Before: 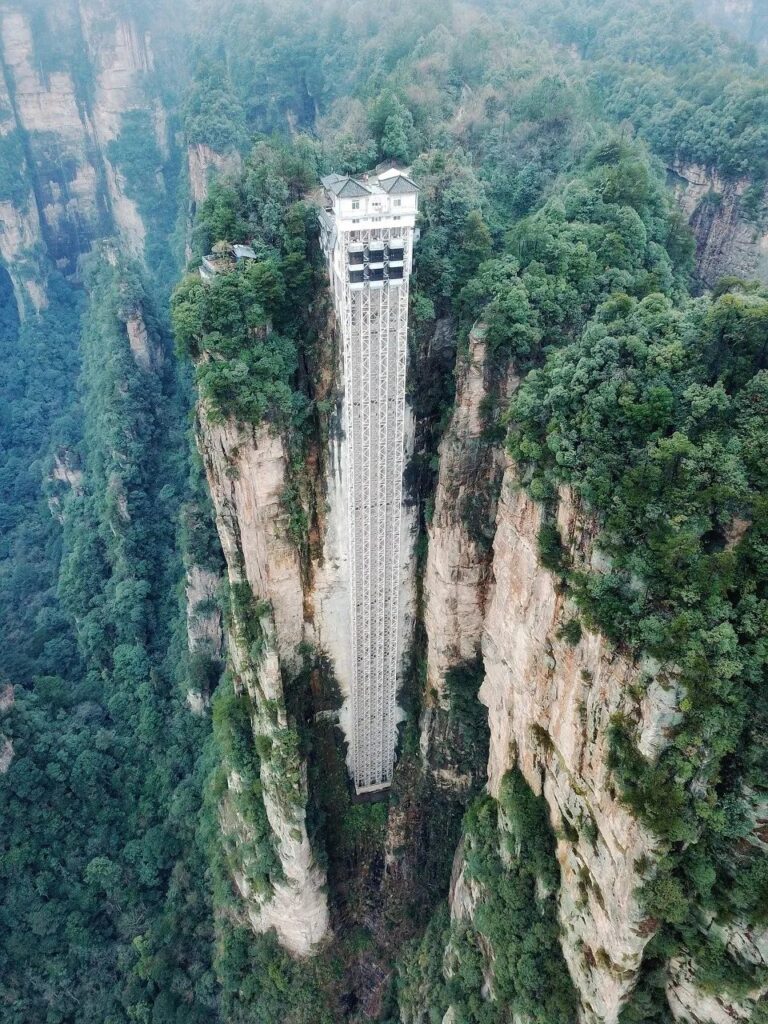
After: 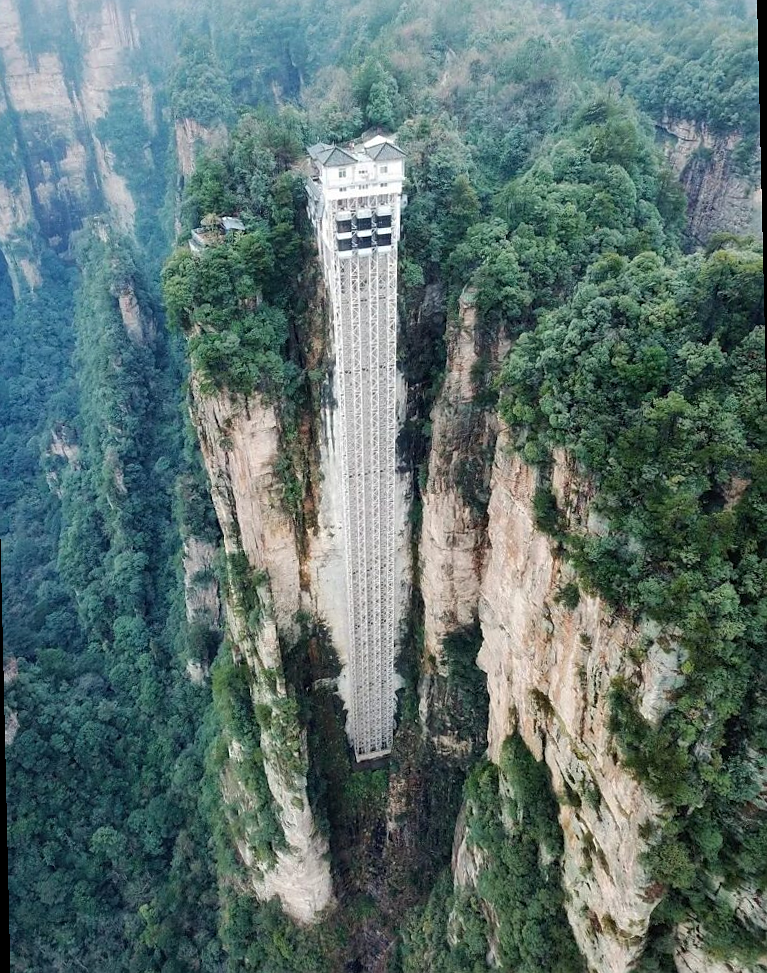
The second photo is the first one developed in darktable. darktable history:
sharpen: radius 1.559, amount 0.373, threshold 1.271
rotate and perspective: rotation -1.32°, lens shift (horizontal) -0.031, crop left 0.015, crop right 0.985, crop top 0.047, crop bottom 0.982
tone equalizer: on, module defaults
white balance: emerald 1
